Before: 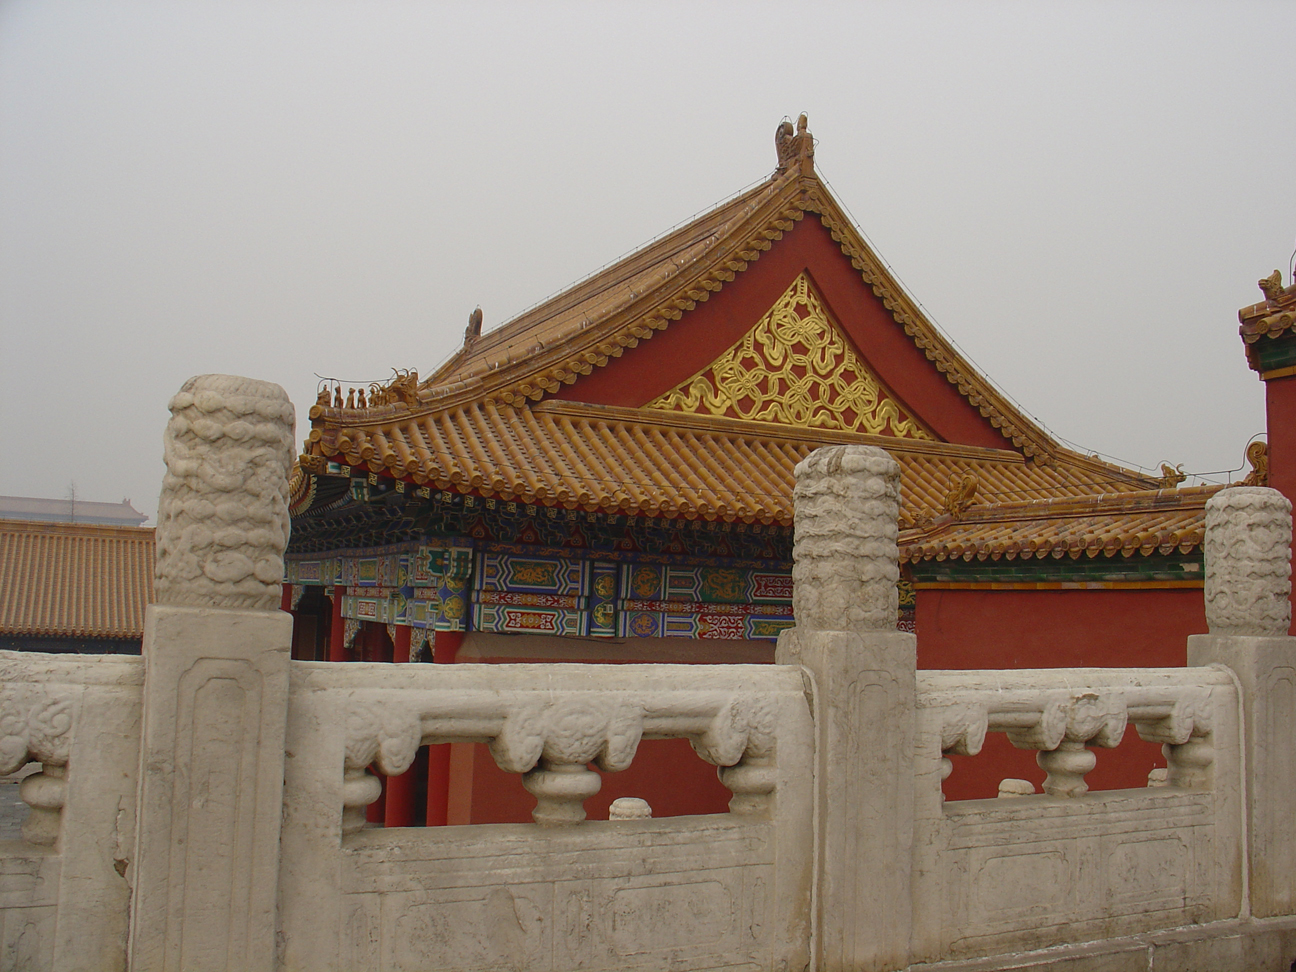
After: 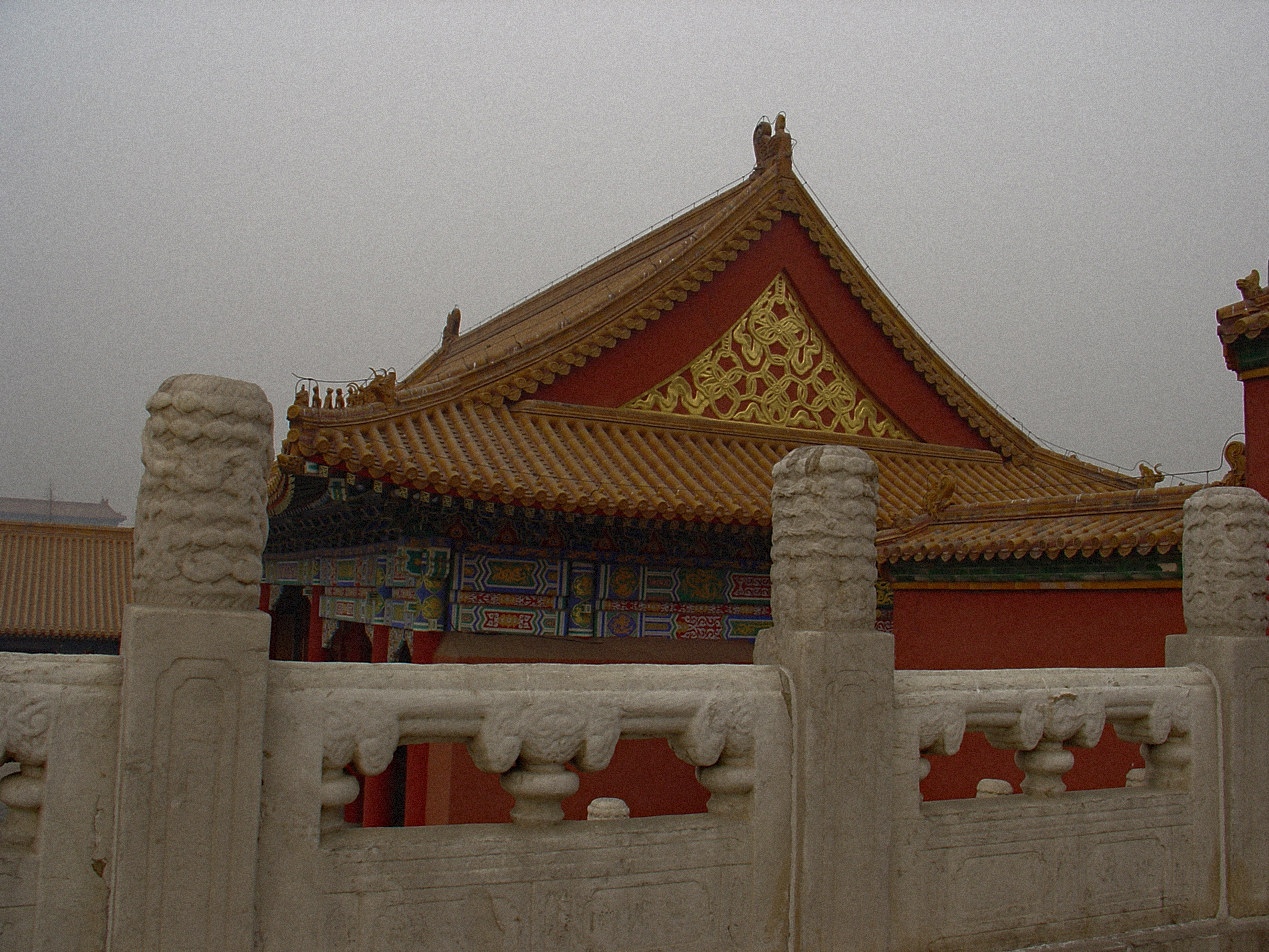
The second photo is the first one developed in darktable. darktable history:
grain: mid-tones bias 0%
rgb curve: curves: ch0 [(0, 0) (0.415, 0.237) (1, 1)]
haze removal: adaptive false
crop: left 1.743%, right 0.268%, bottom 2.011%
